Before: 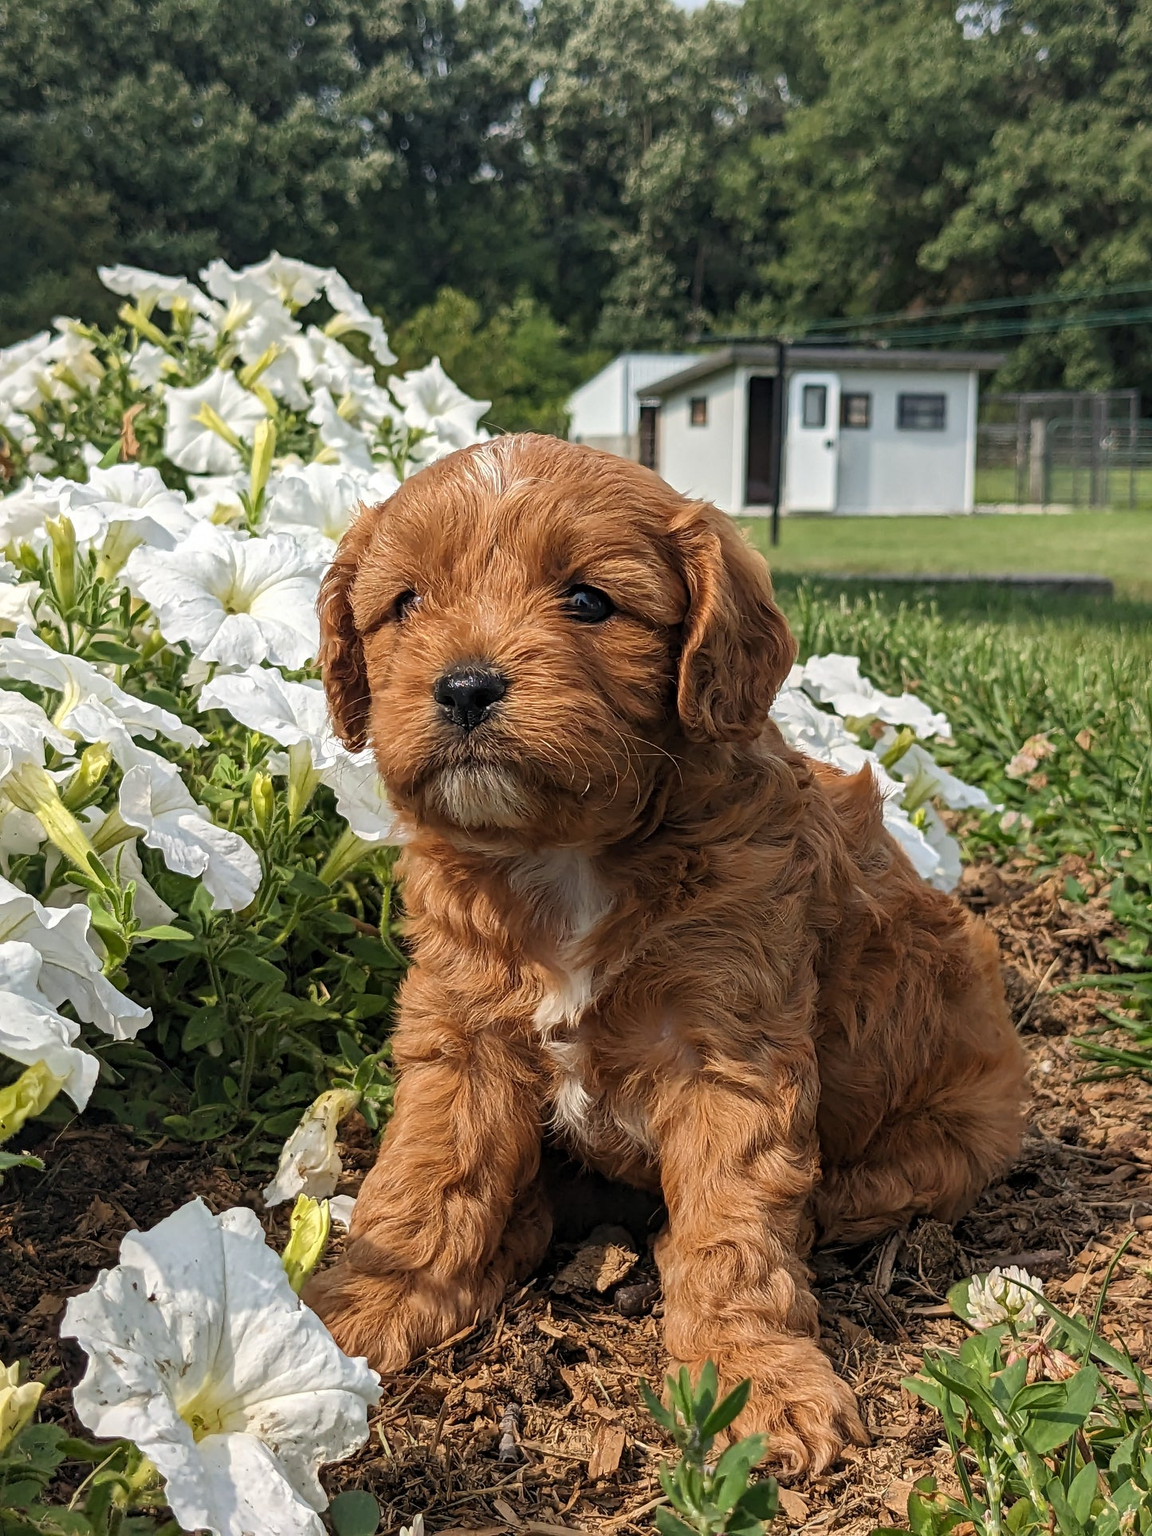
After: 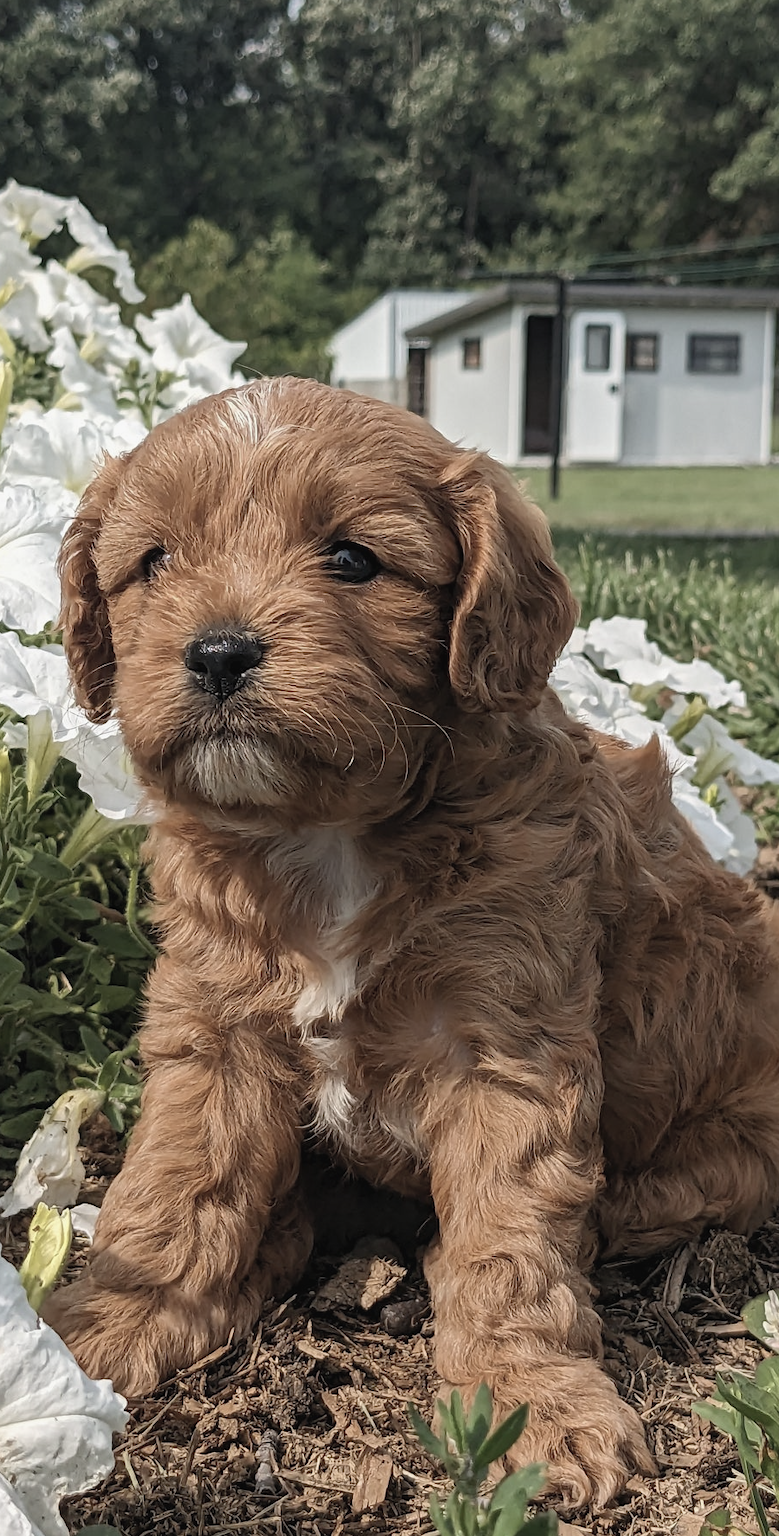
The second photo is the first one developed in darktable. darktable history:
crop and rotate: left 22.918%, top 5.629%, right 14.711%, bottom 2.247%
contrast brightness saturation: contrast -0.05, saturation -0.41
